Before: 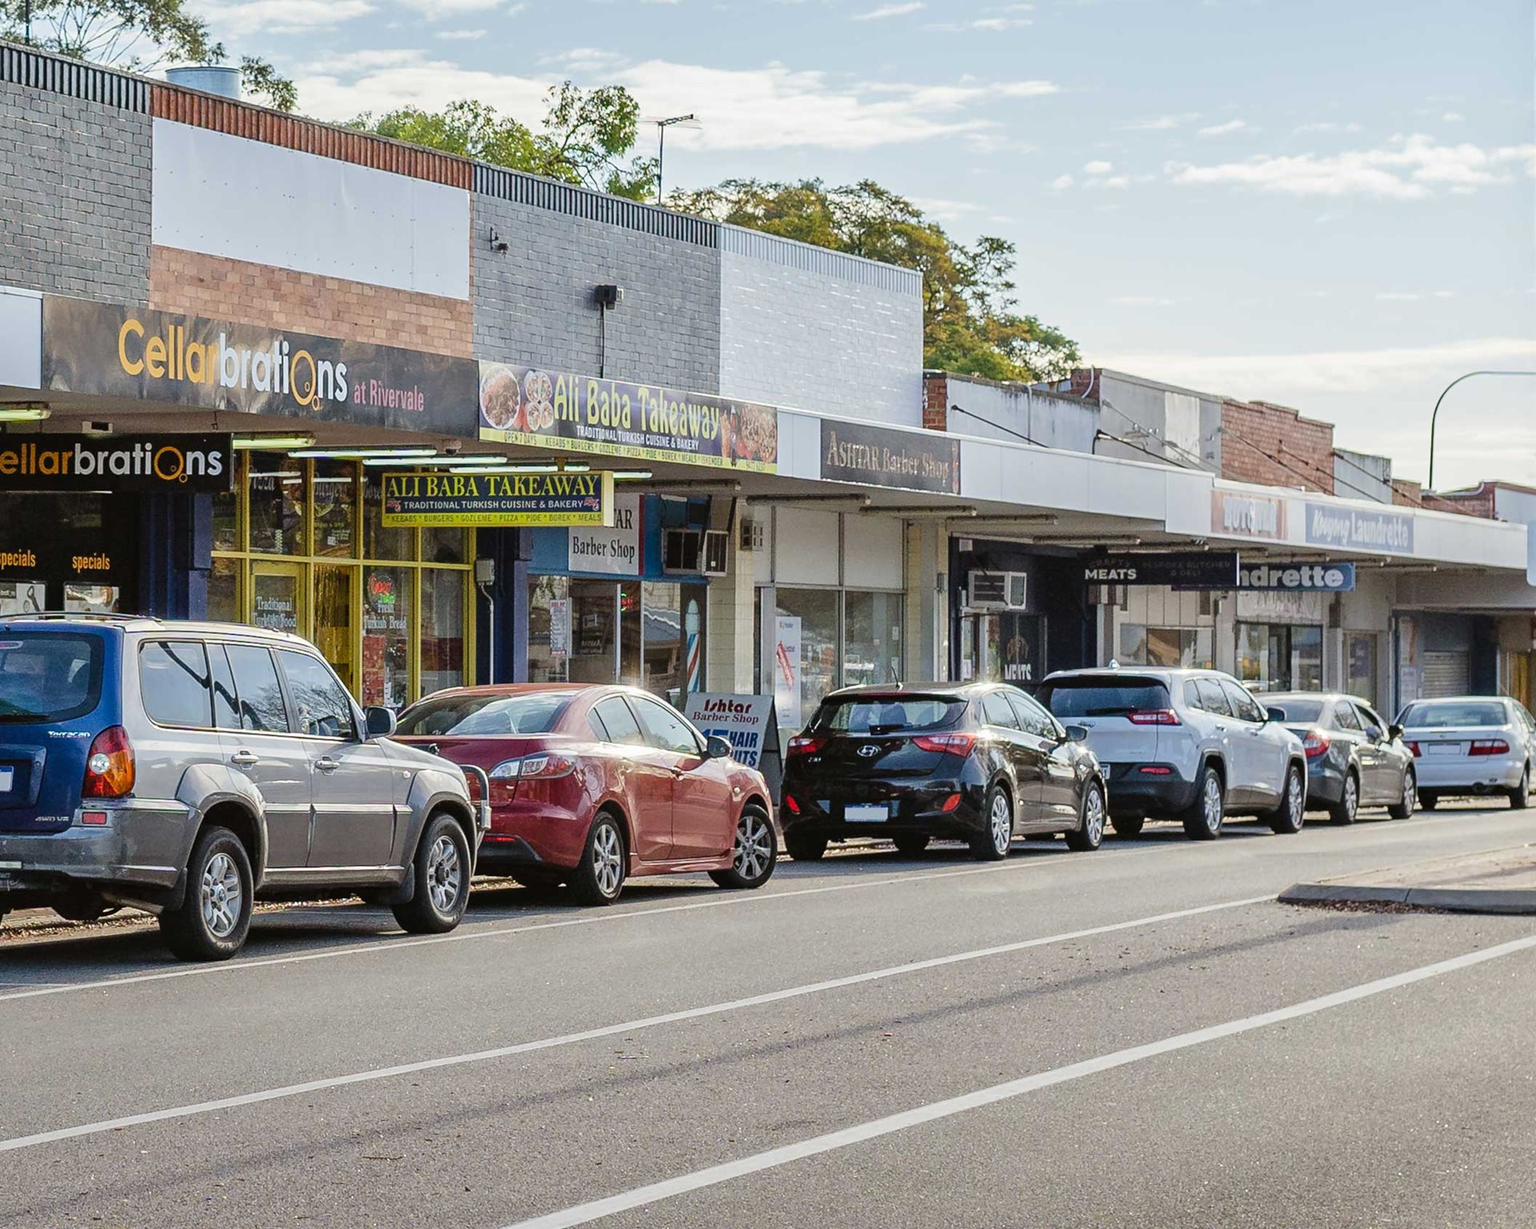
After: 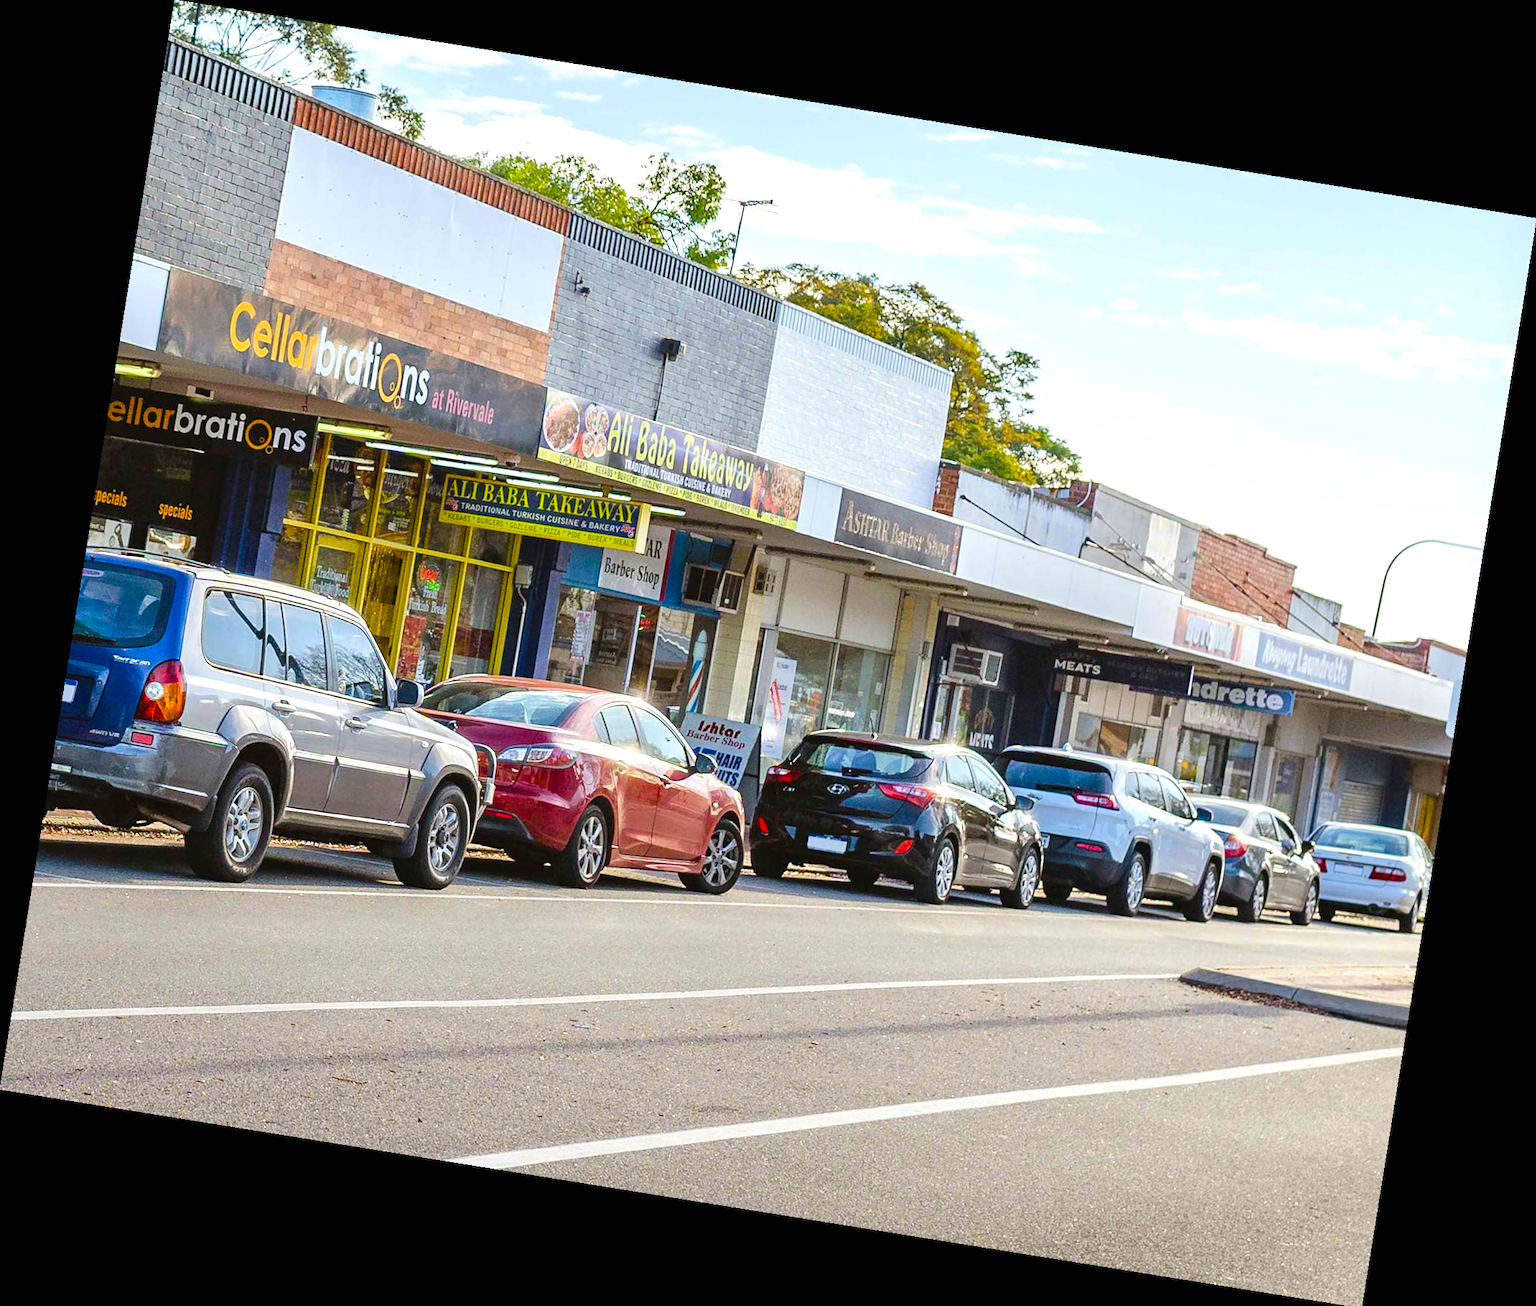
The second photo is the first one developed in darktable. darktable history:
exposure: black level correction 0, exposure 0.5 EV, compensate highlight preservation false
rotate and perspective: rotation 9.12°, automatic cropping off
color balance rgb: linear chroma grading › global chroma 15%, perceptual saturation grading › global saturation 30%
